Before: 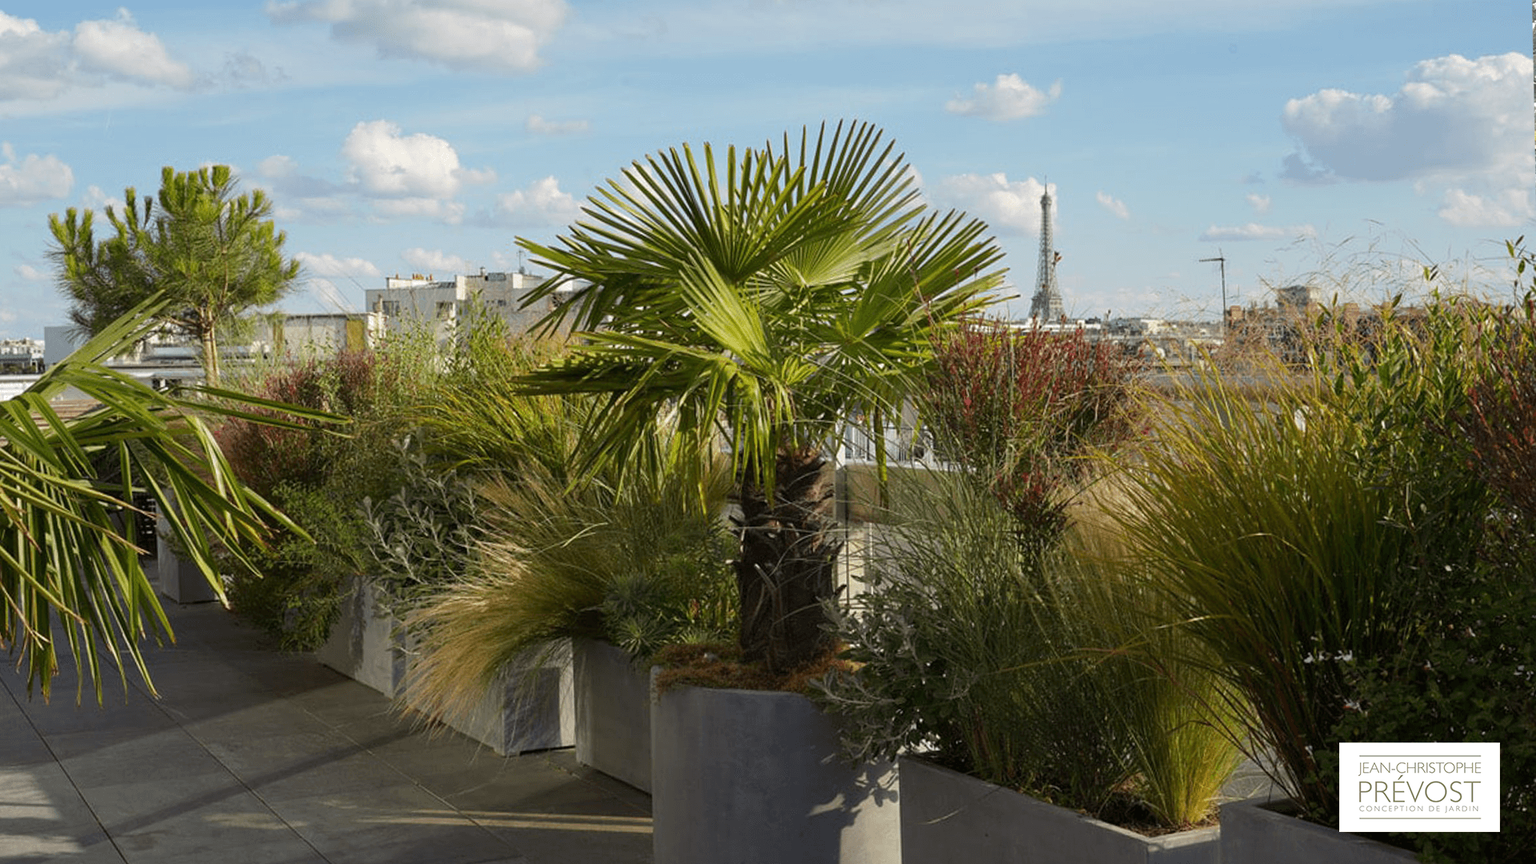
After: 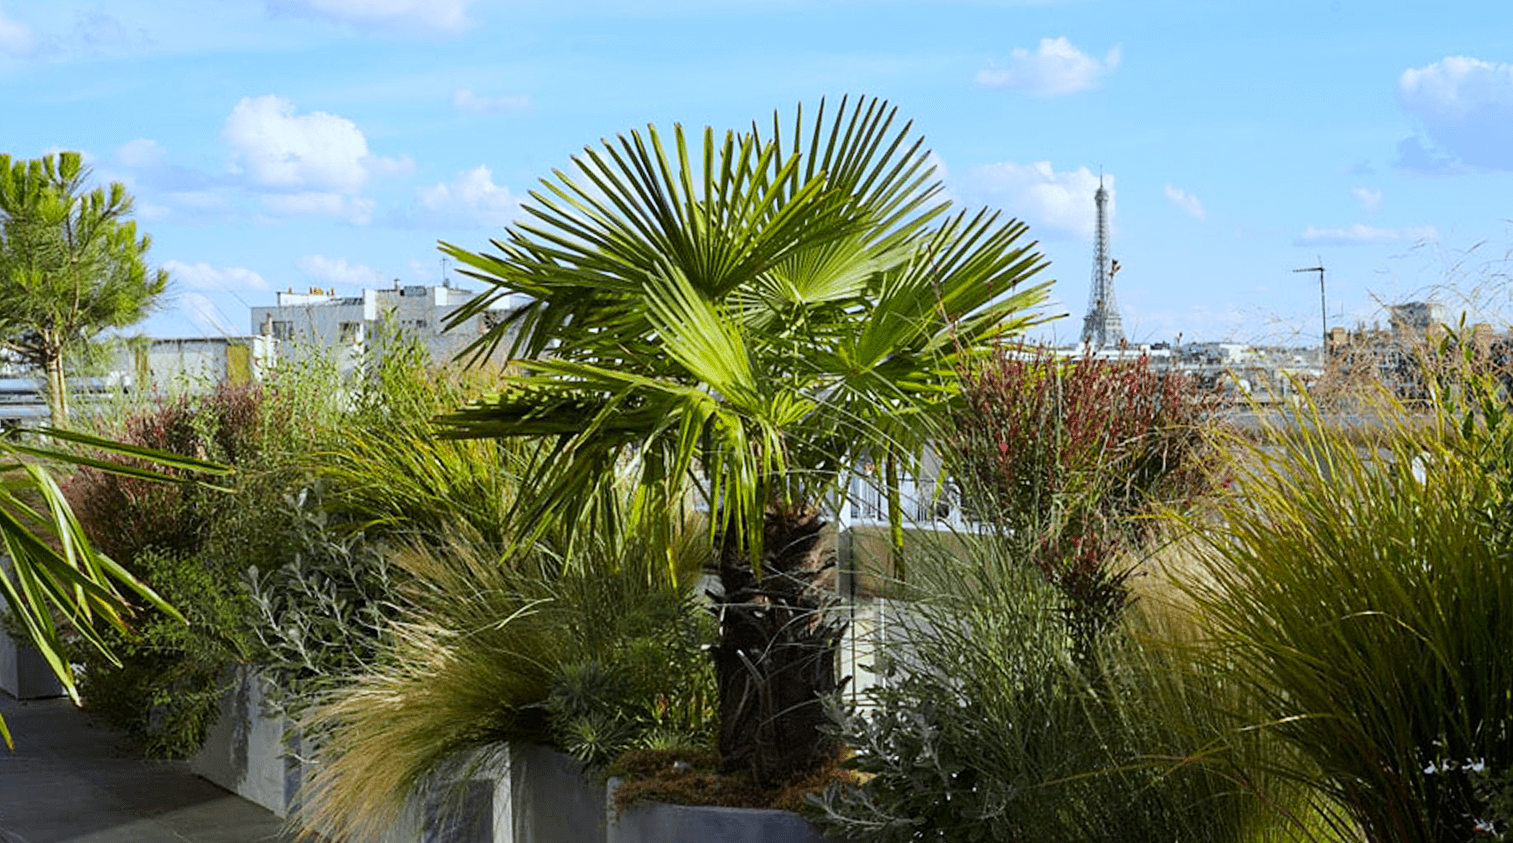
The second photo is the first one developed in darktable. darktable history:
sharpen: amount 0.2
crop and rotate: left 10.77%, top 5.1%, right 10.41%, bottom 16.76%
contrast brightness saturation: saturation 0.1
white balance: red 0.926, green 1.003, blue 1.133
tone curve: curves: ch0 [(0, 0) (0.004, 0.001) (0.133, 0.112) (0.325, 0.362) (0.832, 0.893) (1, 1)], color space Lab, linked channels, preserve colors none
